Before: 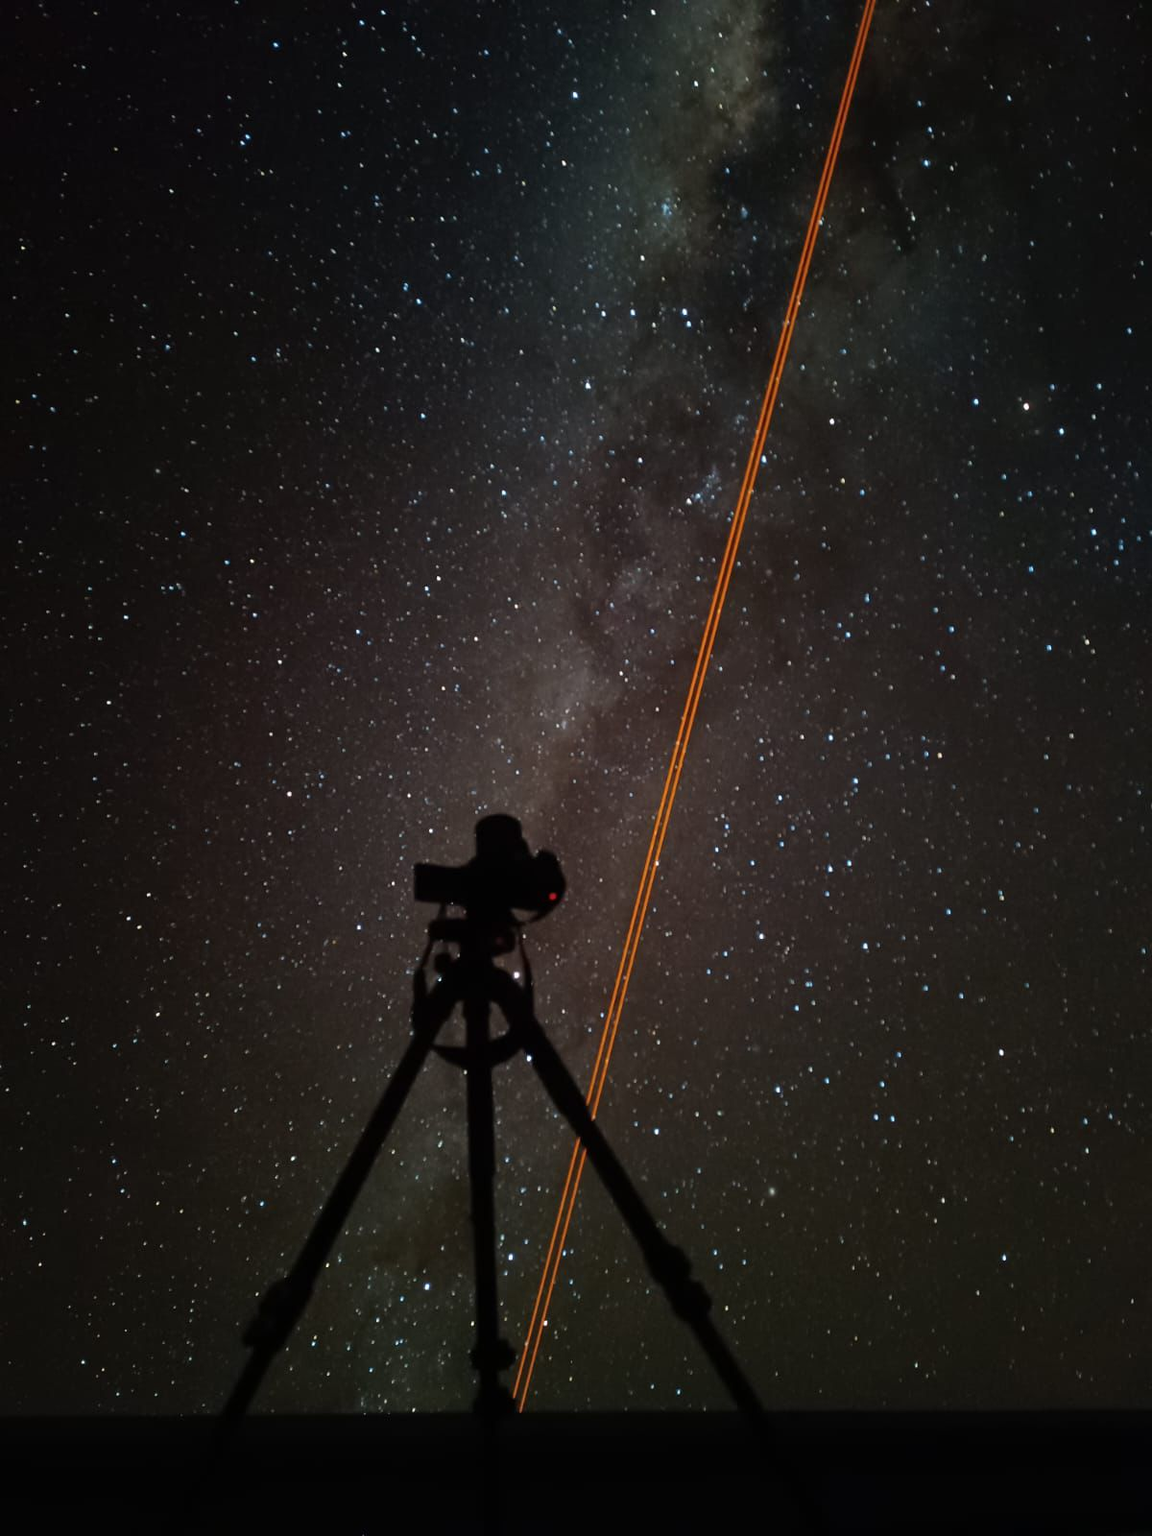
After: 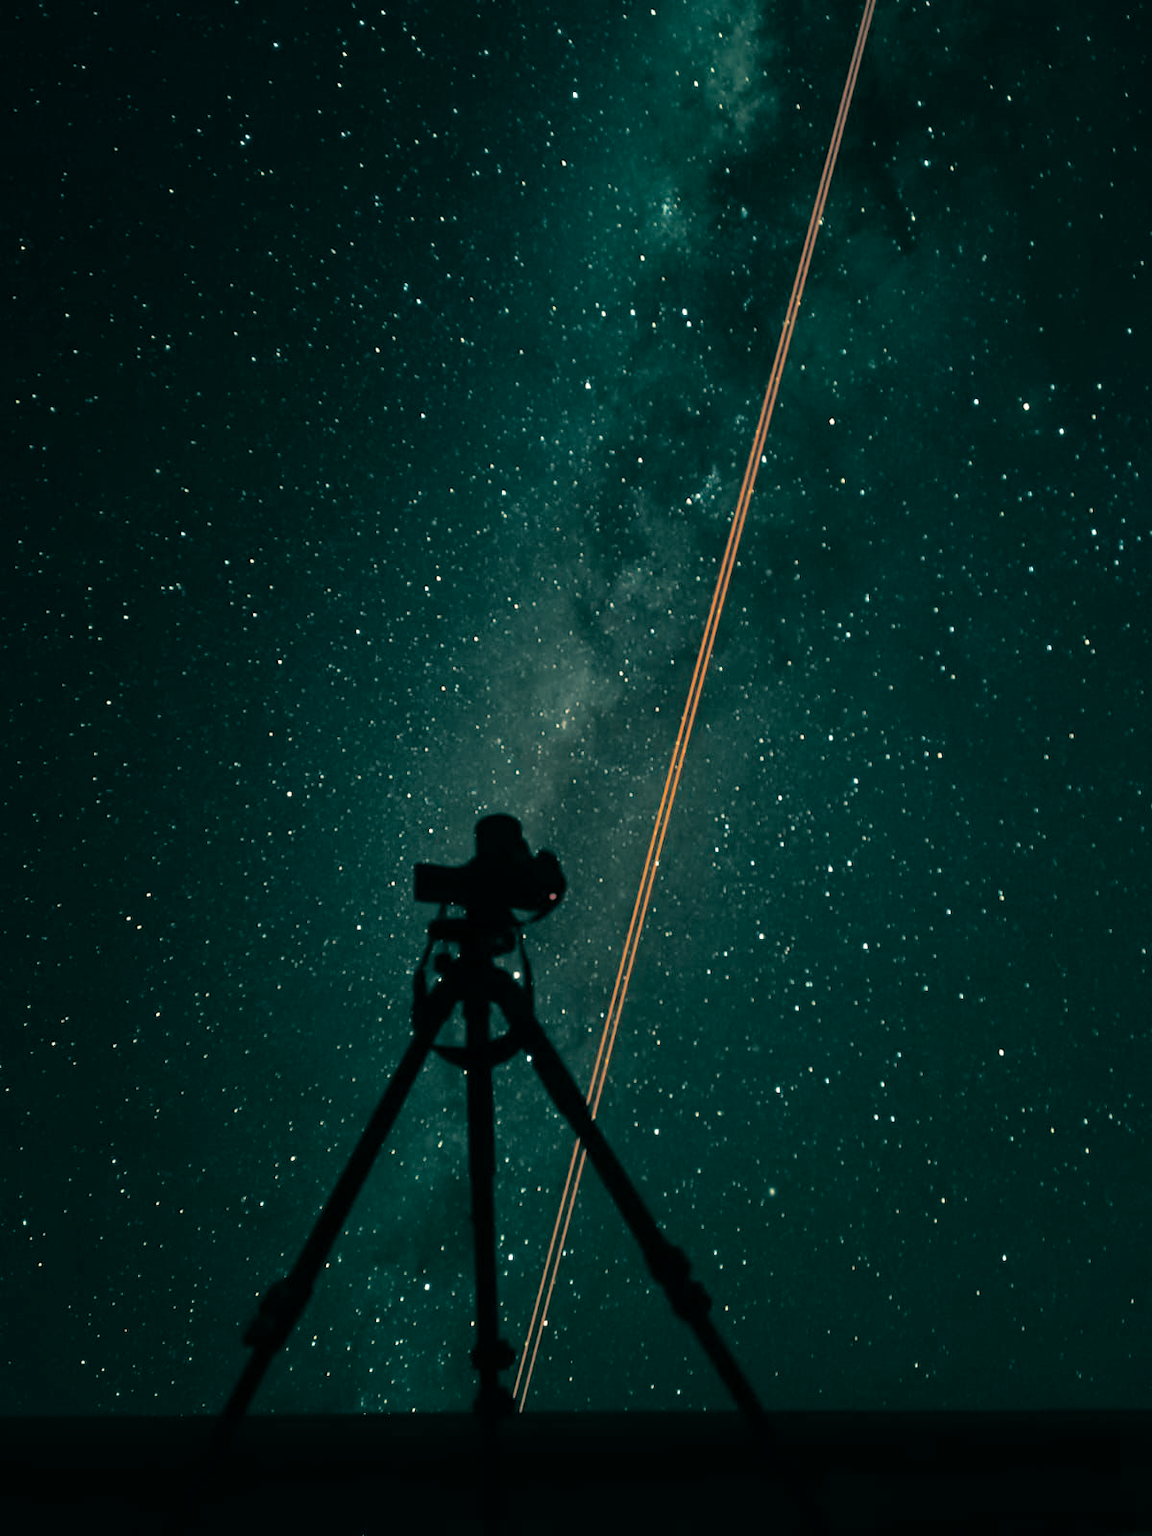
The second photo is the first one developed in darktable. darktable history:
exposure: exposure 0.566 EV, compensate highlight preservation false
color balance: mode lift, gamma, gain (sRGB), lift [1, 0.69, 1, 1], gamma [1, 1.482, 1, 1], gain [1, 1, 1, 0.802]
split-toning: shadows › hue 183.6°, shadows › saturation 0.52, highlights › hue 0°, highlights › saturation 0
